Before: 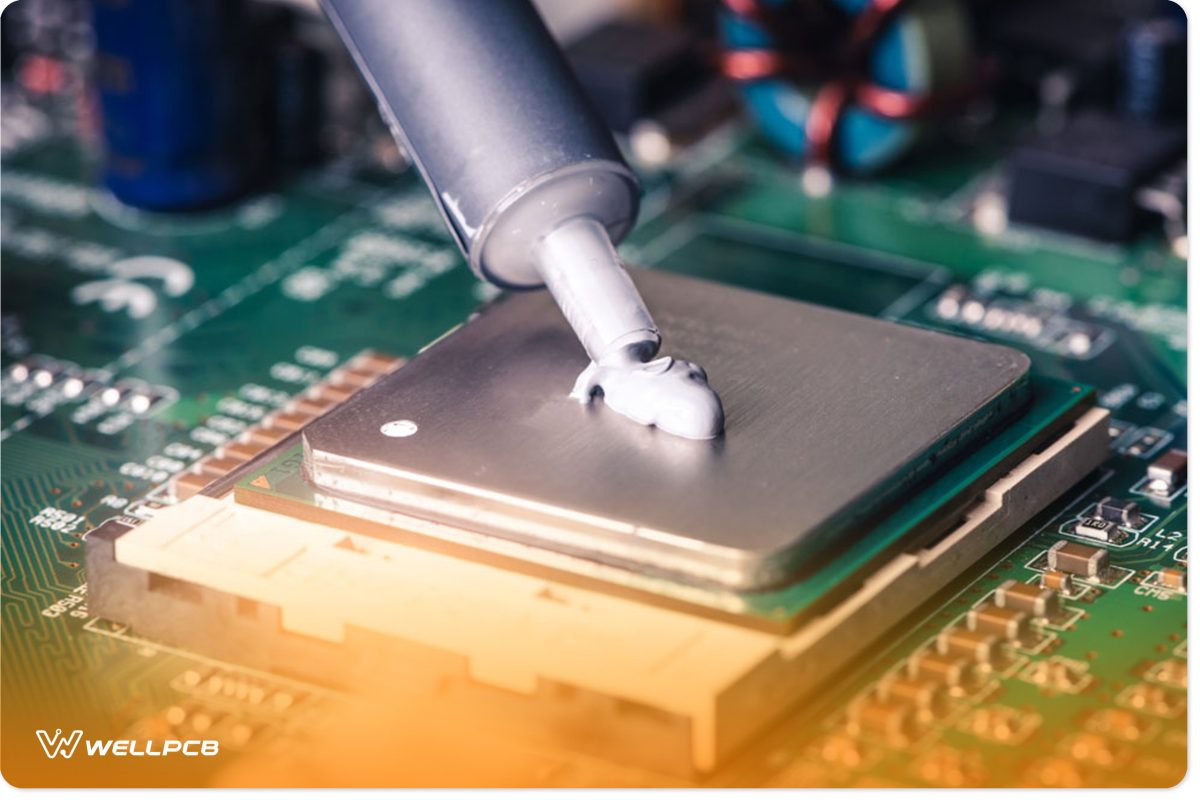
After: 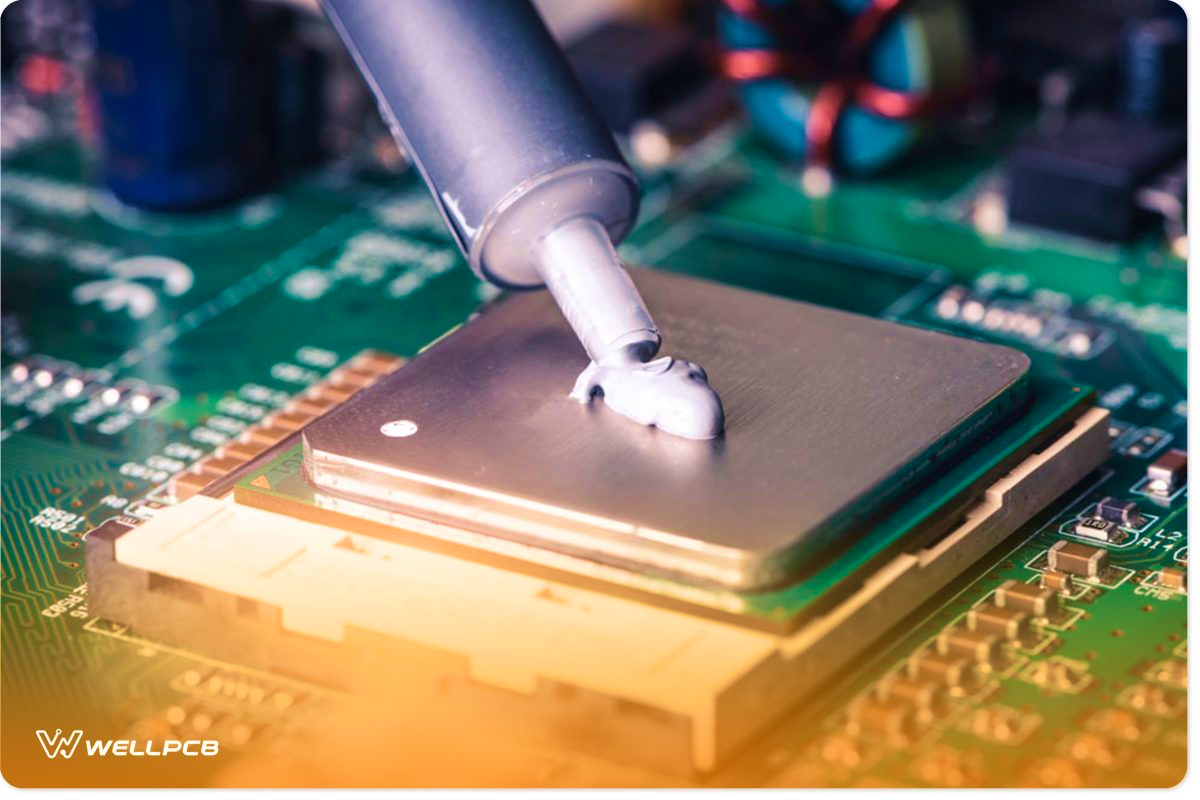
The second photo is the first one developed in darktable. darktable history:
velvia: strength 67.14%, mid-tones bias 0.975
